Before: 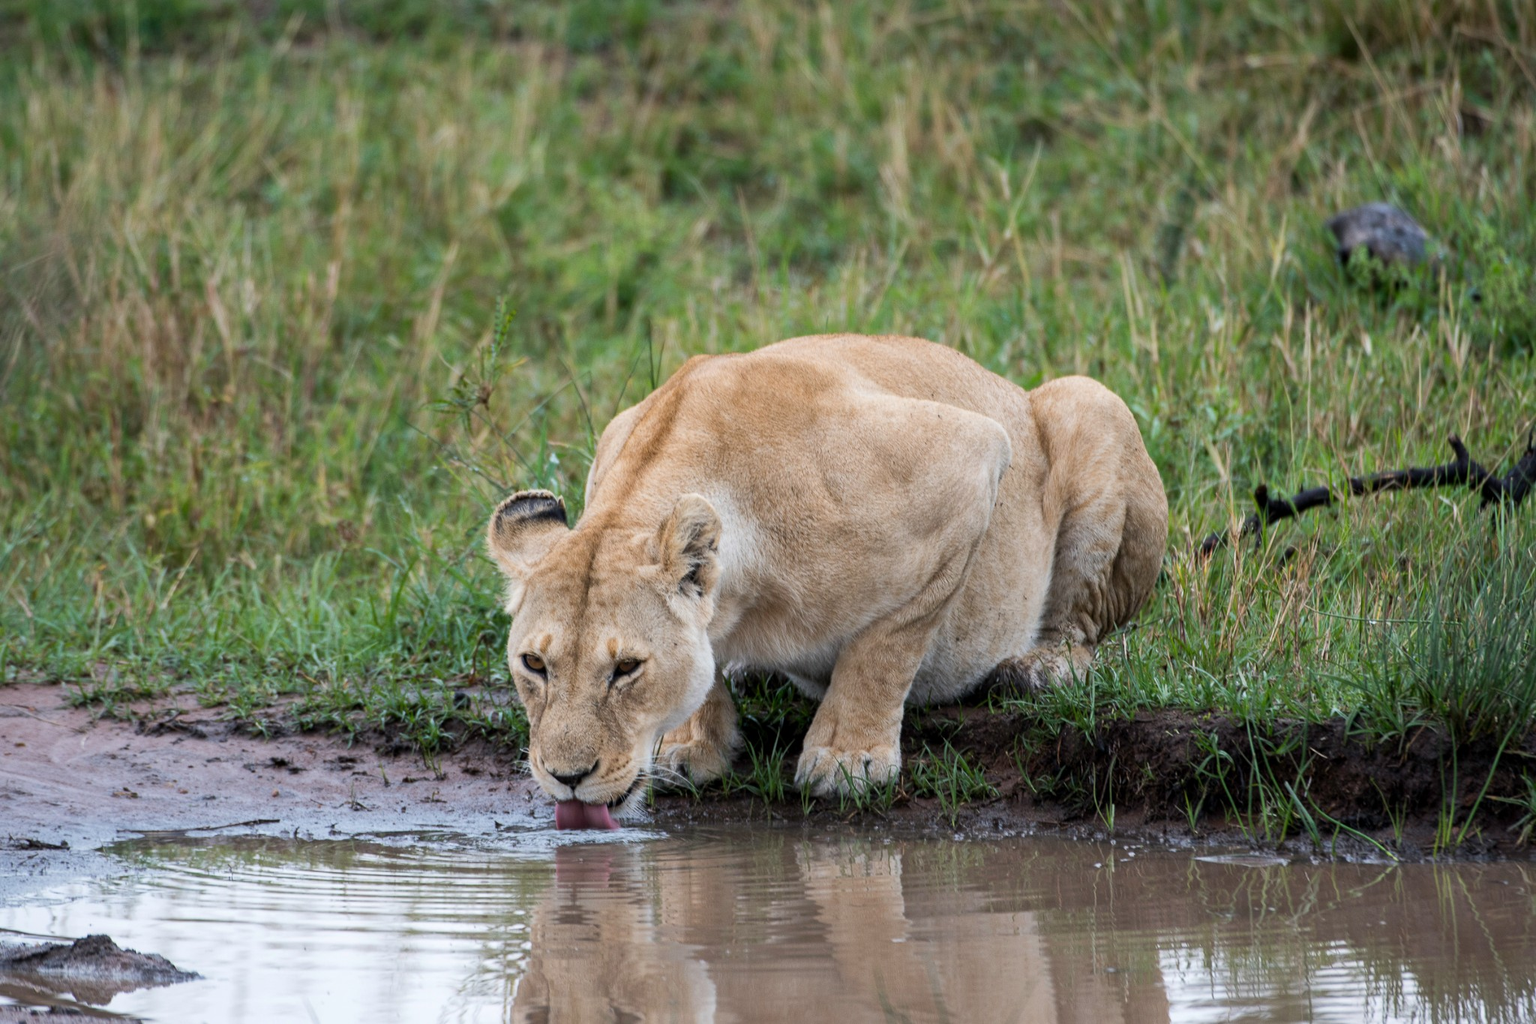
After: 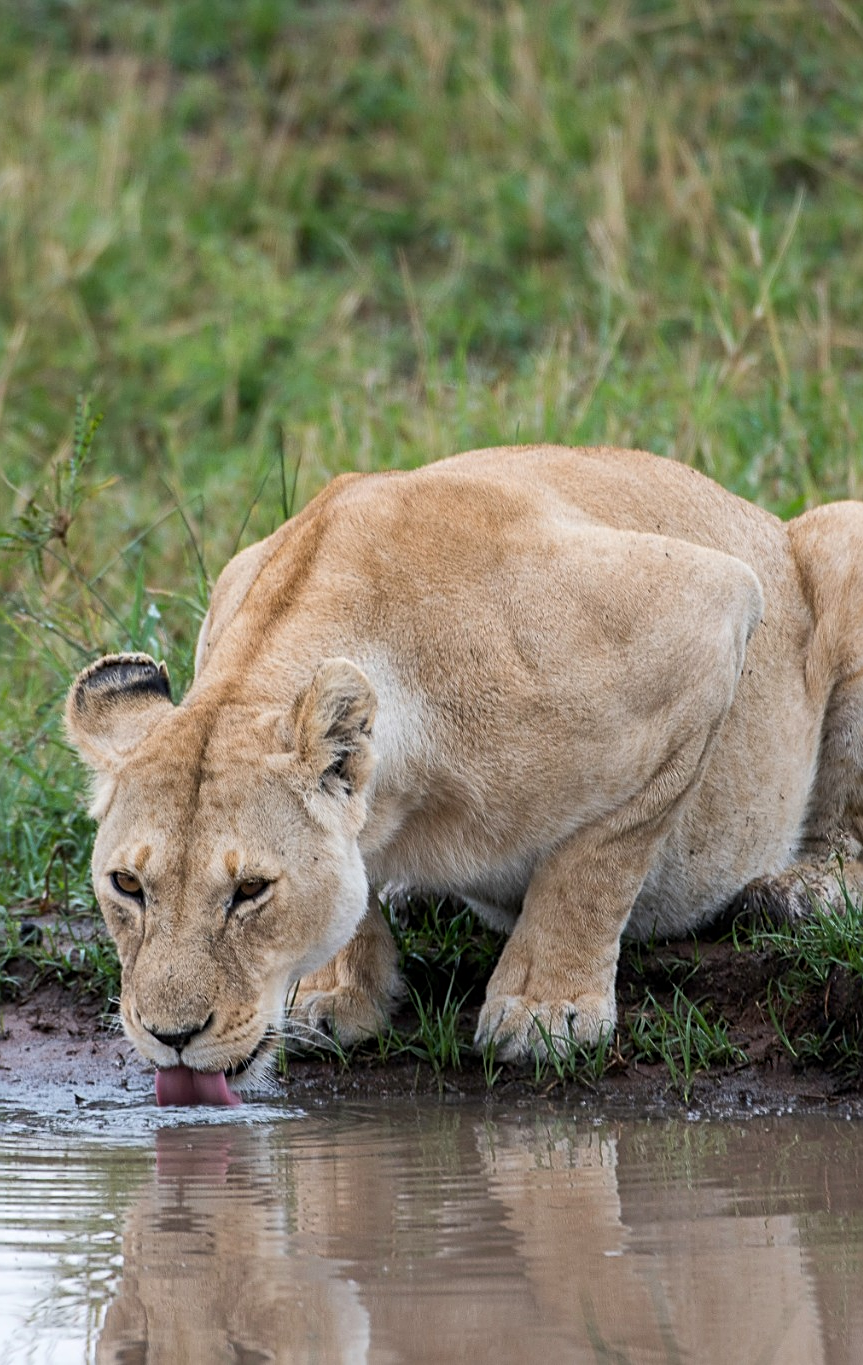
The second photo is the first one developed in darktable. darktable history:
color balance rgb: on, module defaults
sharpen: on, module defaults
crop: left 28.583%, right 29.231%
